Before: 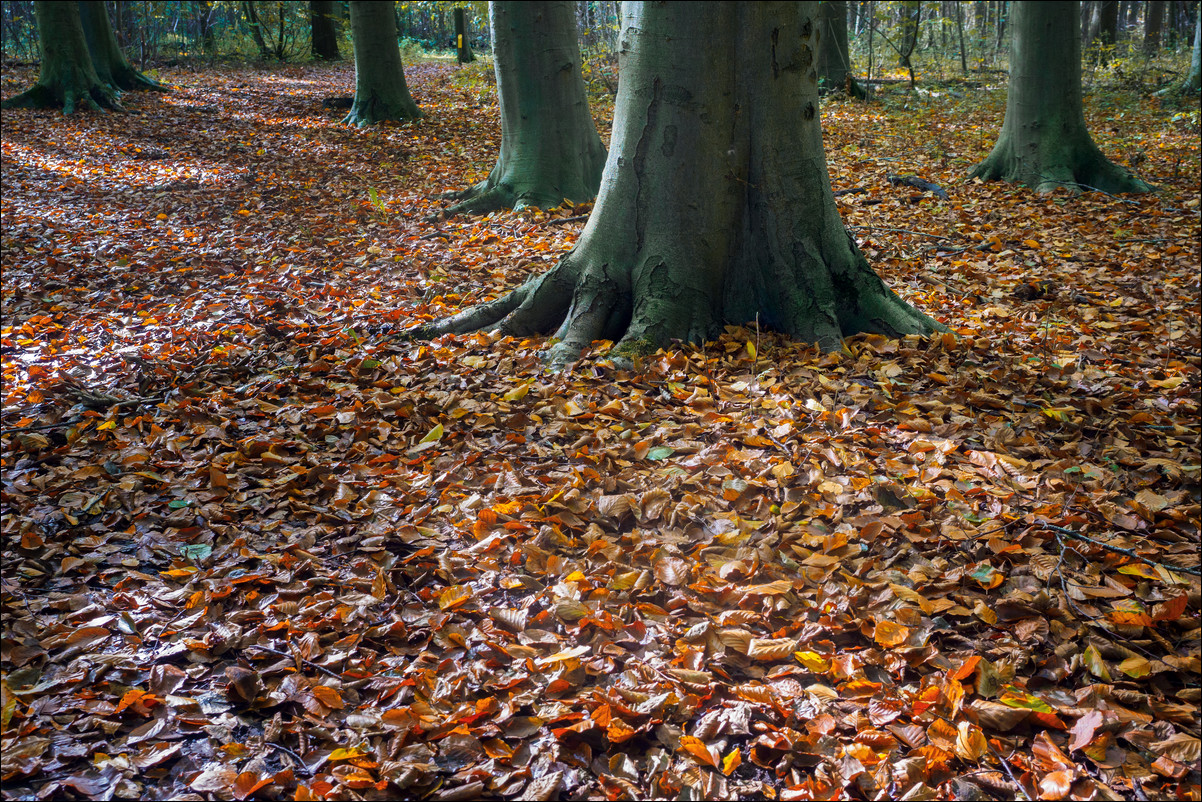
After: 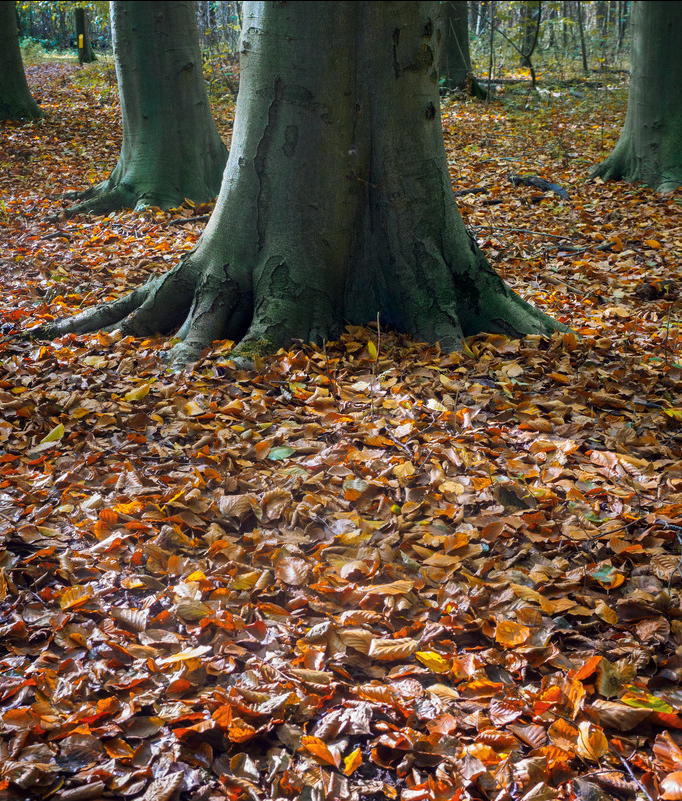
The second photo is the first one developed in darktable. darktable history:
crop: left 31.56%, top 0.021%, right 11.677%
